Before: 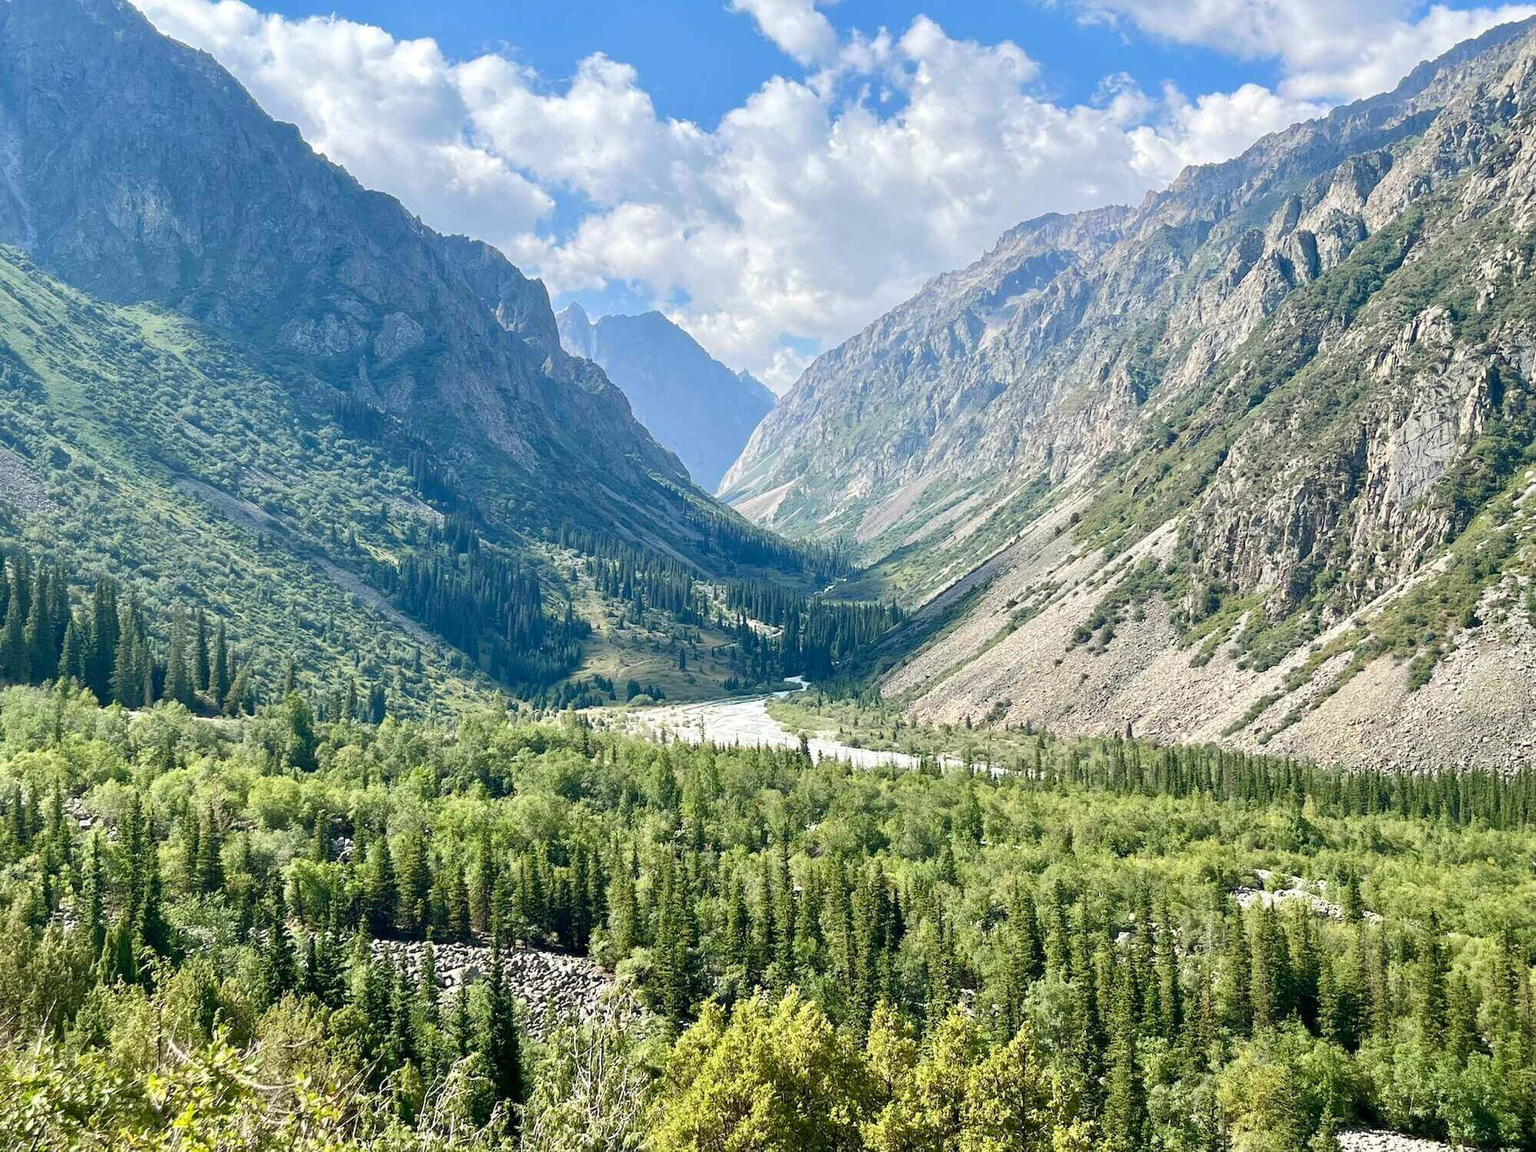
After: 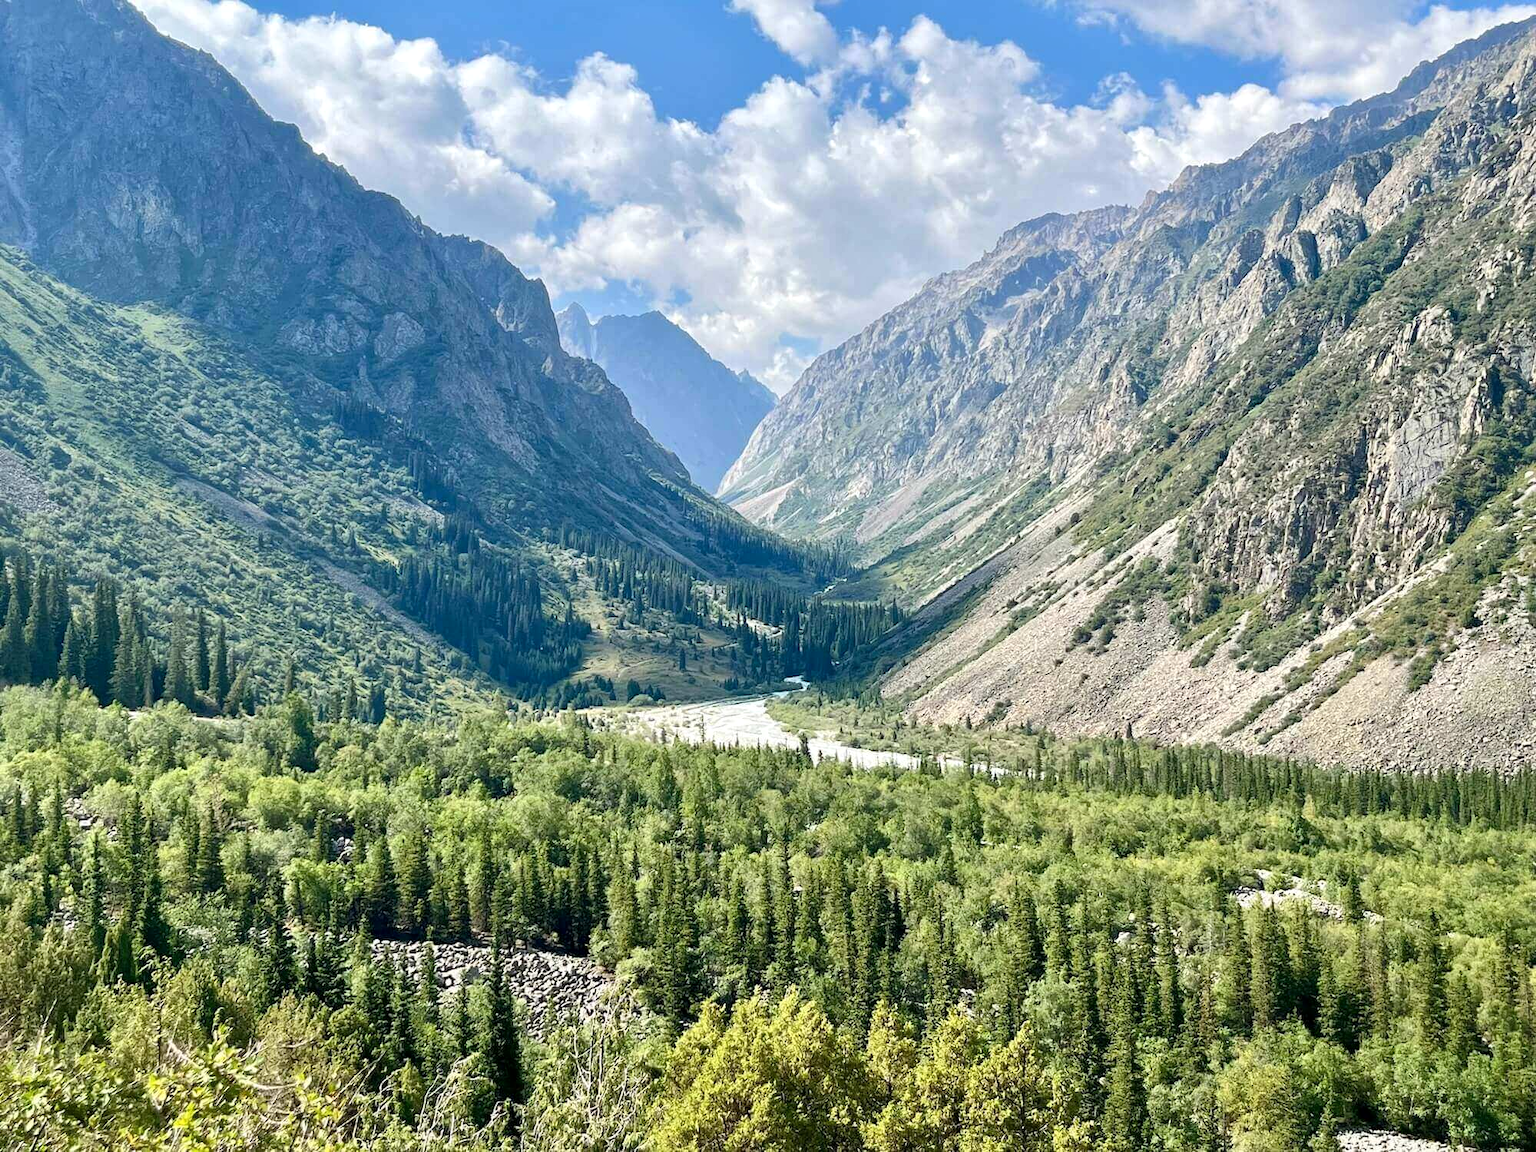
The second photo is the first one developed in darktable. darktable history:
local contrast: mode bilateral grid, contrast 20, coarseness 49, detail 120%, midtone range 0.2
